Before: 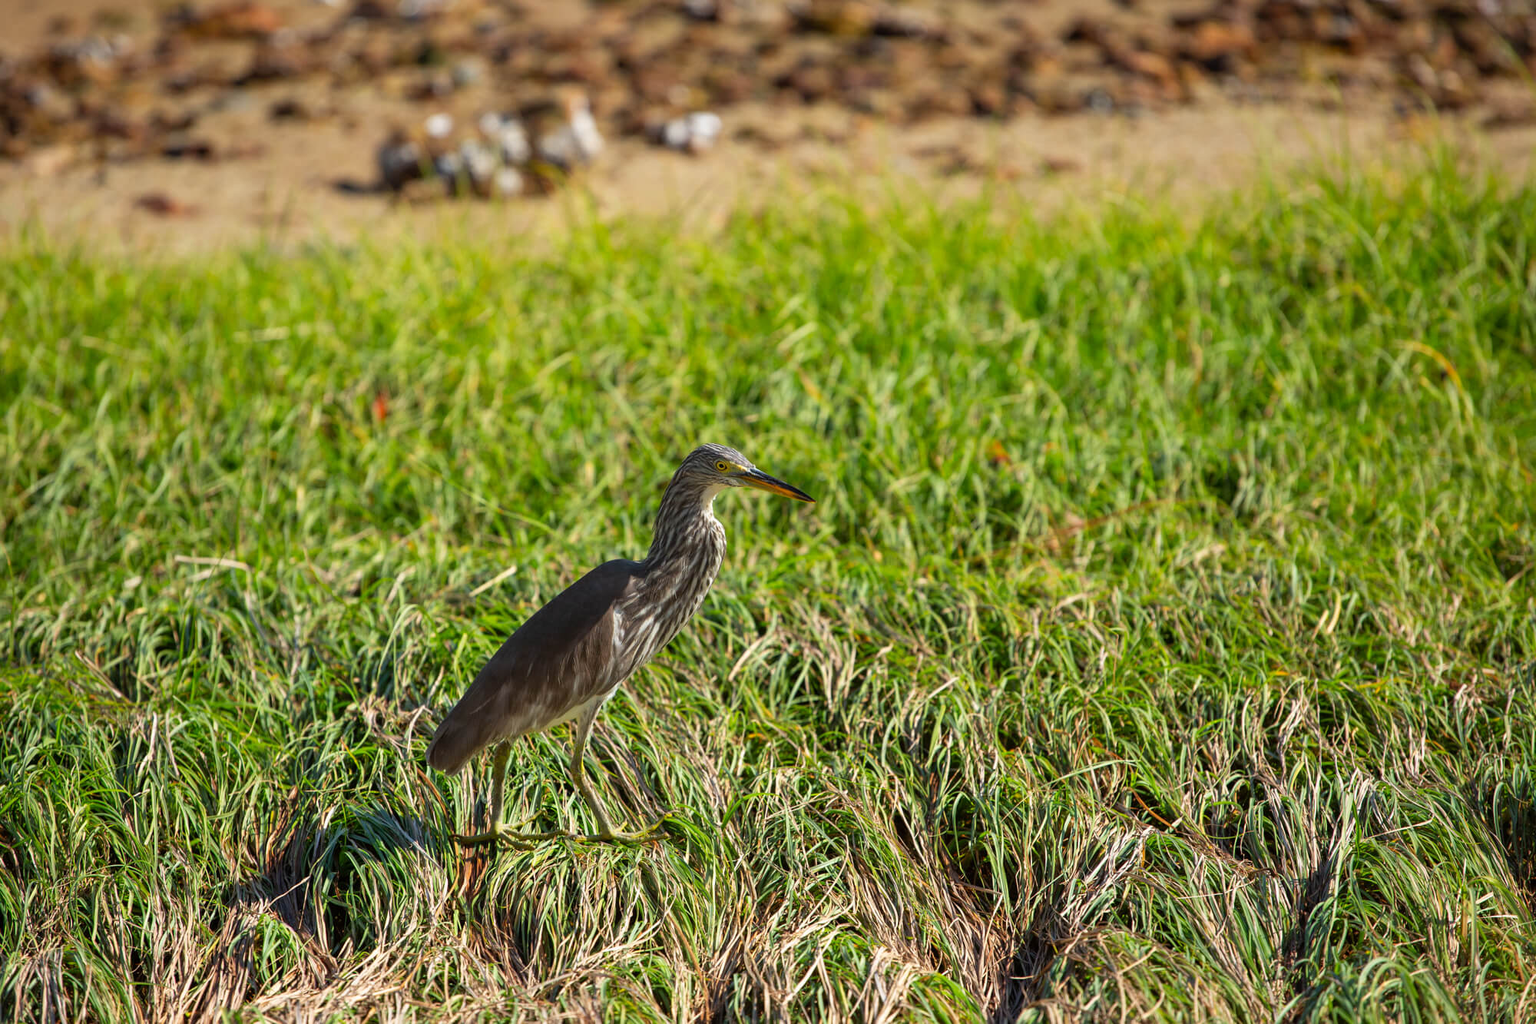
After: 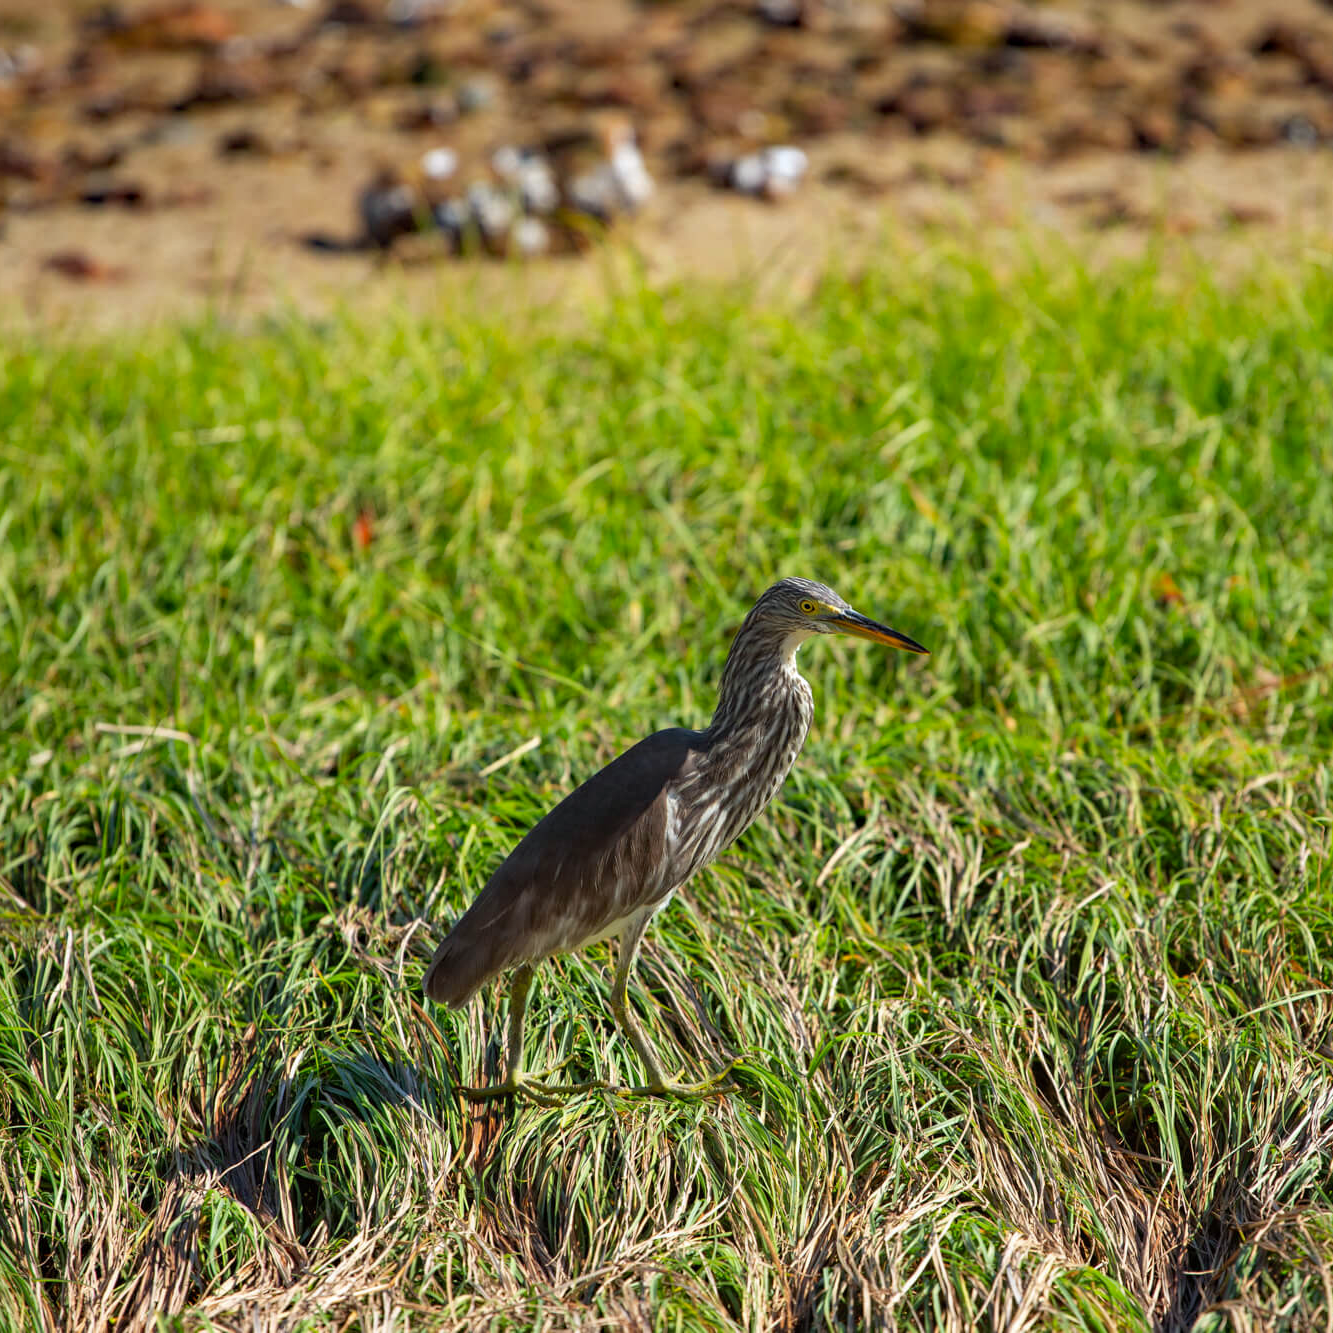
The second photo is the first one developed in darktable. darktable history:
crop and rotate: left 6.617%, right 26.717%
white balance: red 0.986, blue 1.01
haze removal: compatibility mode true, adaptive false
